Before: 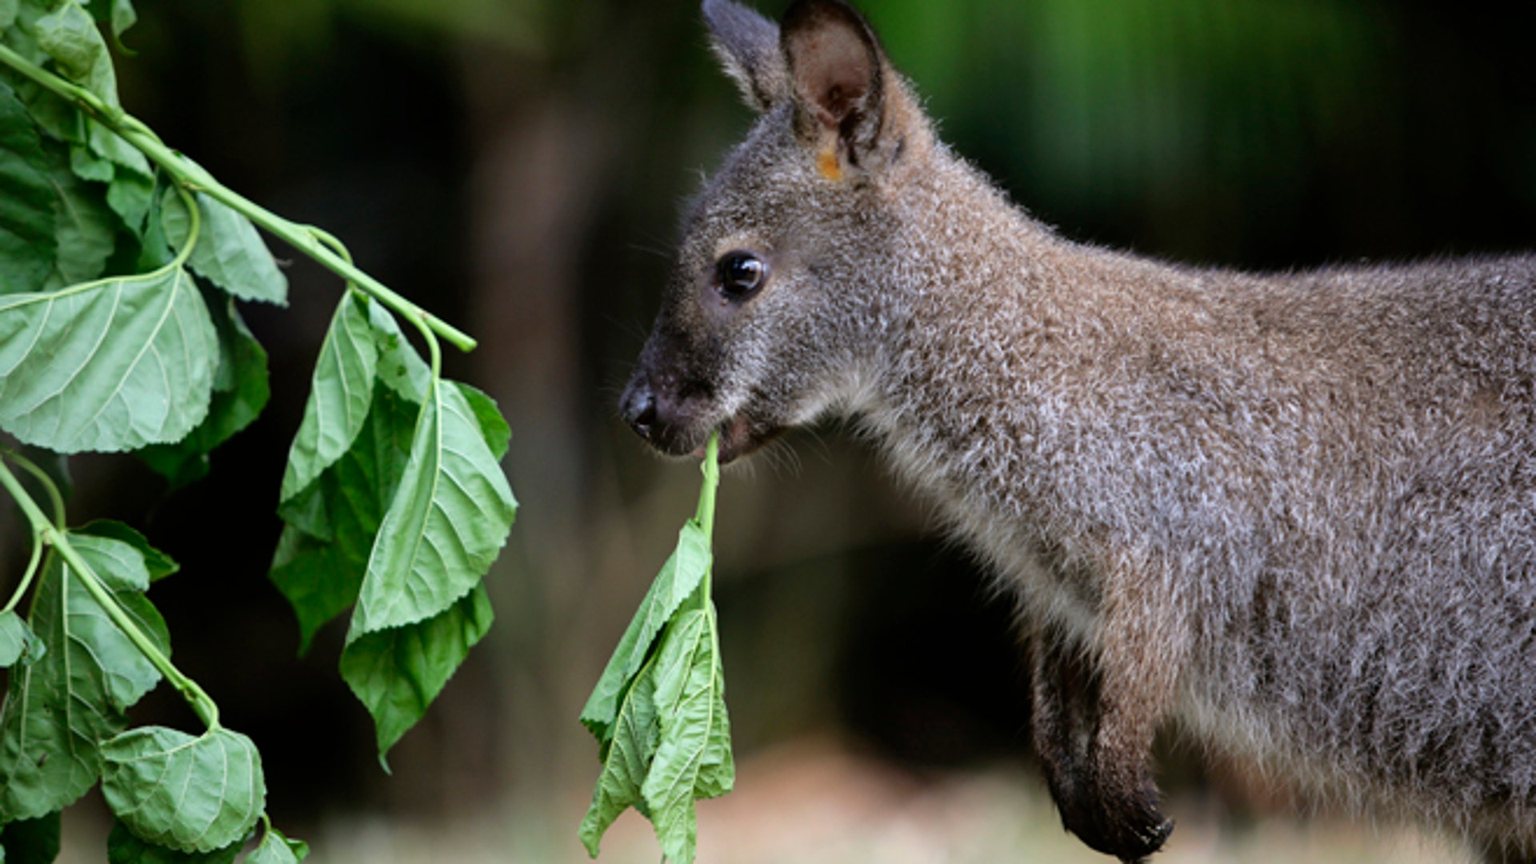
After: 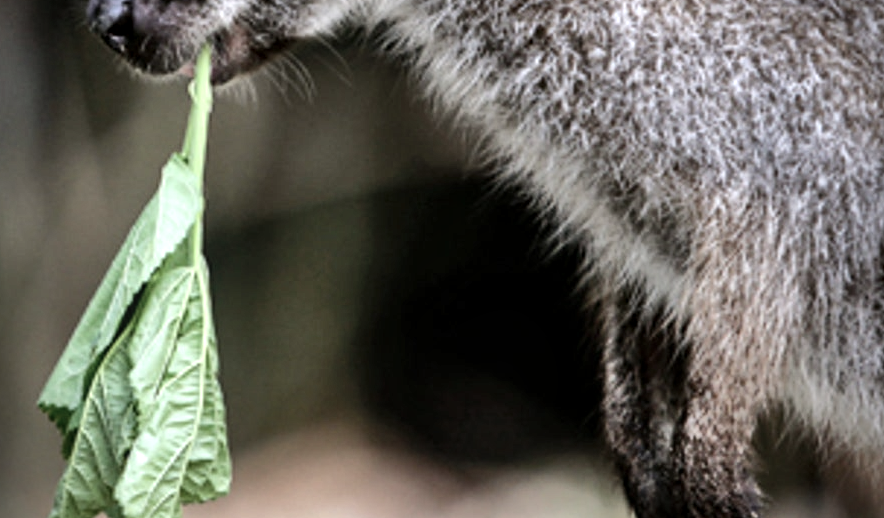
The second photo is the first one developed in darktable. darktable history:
shadows and highlights: radius 113.21, shadows 51.4, white point adjustment 9.01, highlights -4.53, soften with gaussian
vignetting: brightness -0.637, saturation -0.014, dithering 16-bit output, unbound false
contrast brightness saturation: contrast 0.101, saturation -0.368
crop: left 35.83%, top 45.85%, right 18.12%, bottom 6.171%
local contrast: on, module defaults
